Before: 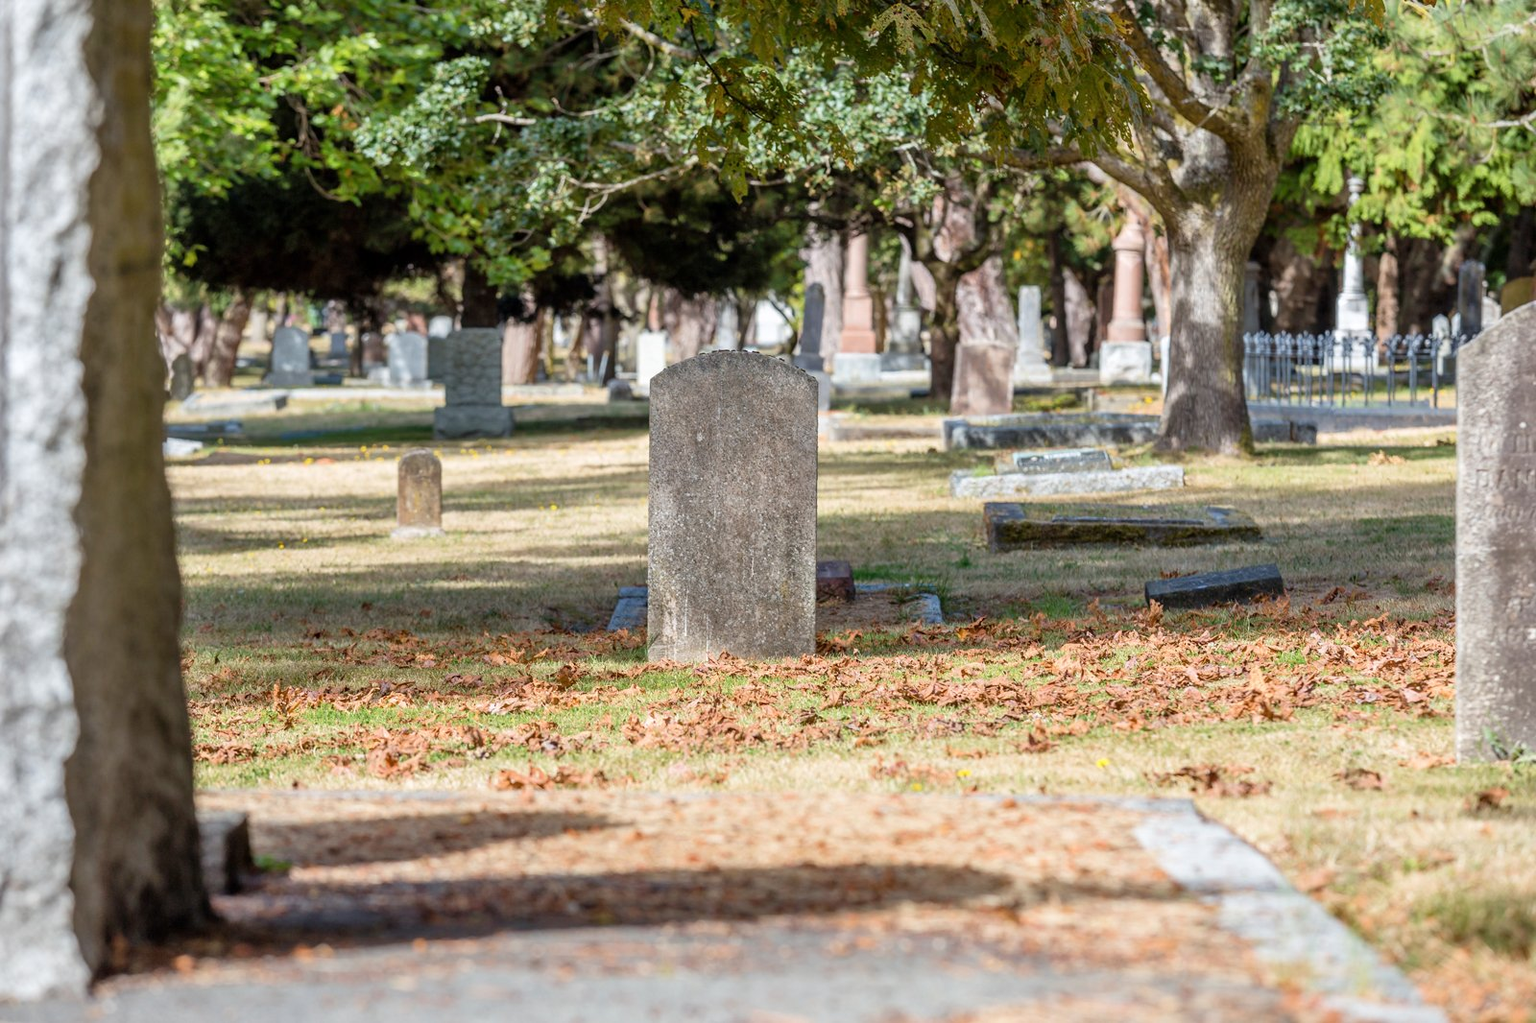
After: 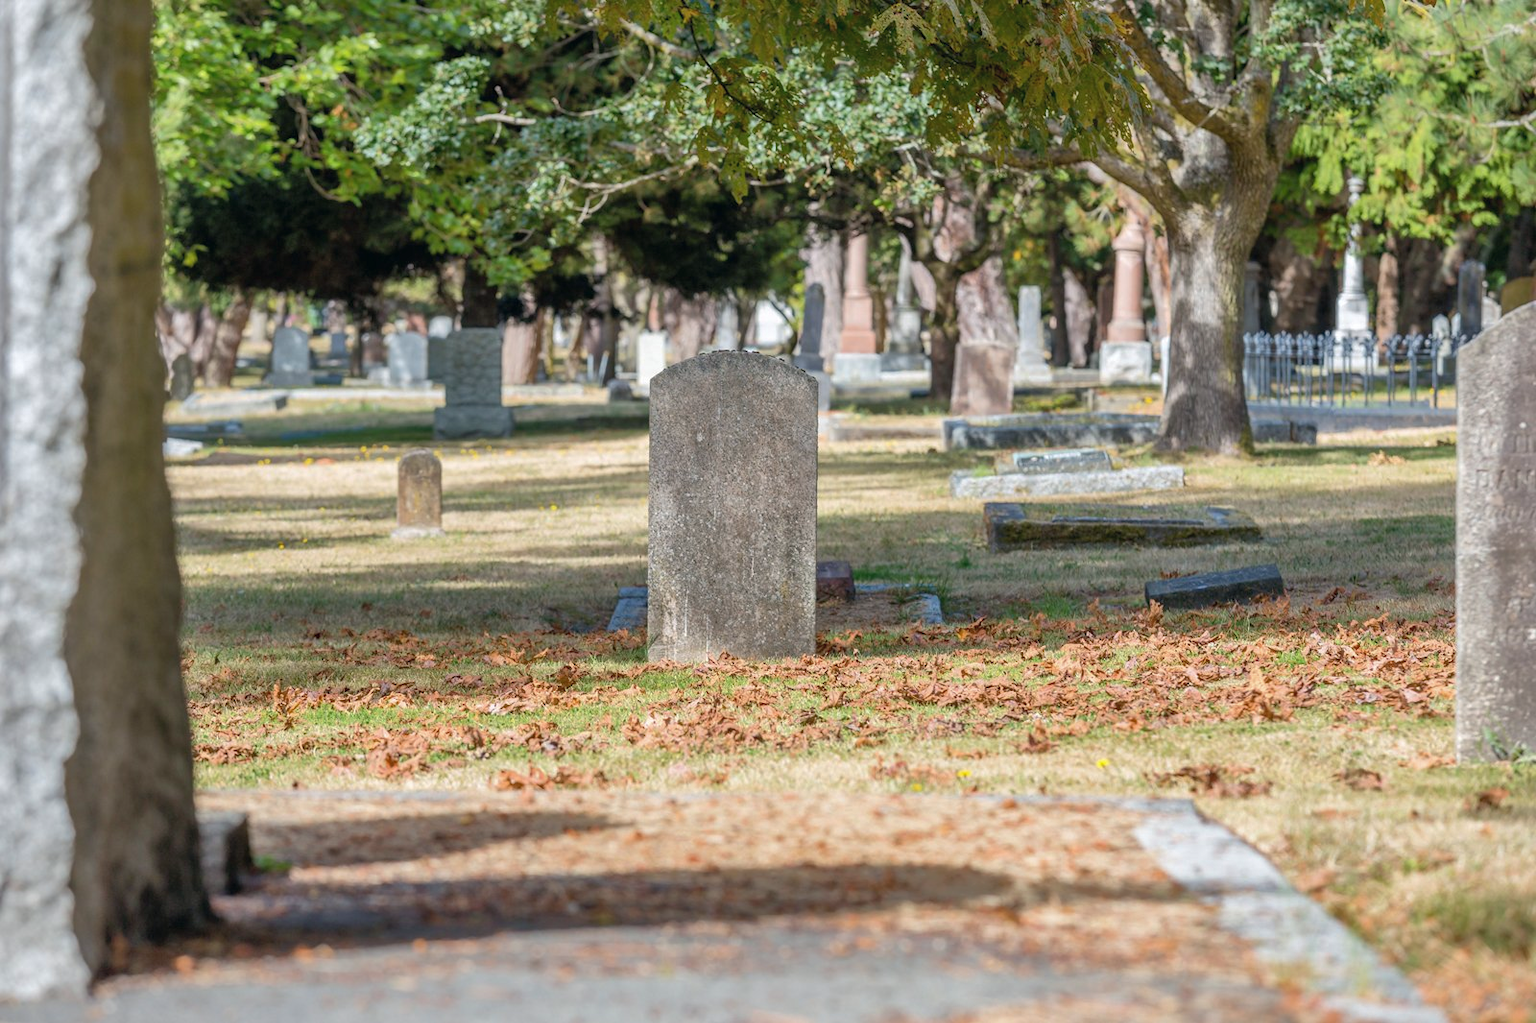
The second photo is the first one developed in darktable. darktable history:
shadows and highlights: on, module defaults
color balance: mode lift, gamma, gain (sRGB), lift [1, 1, 1.022, 1.026]
